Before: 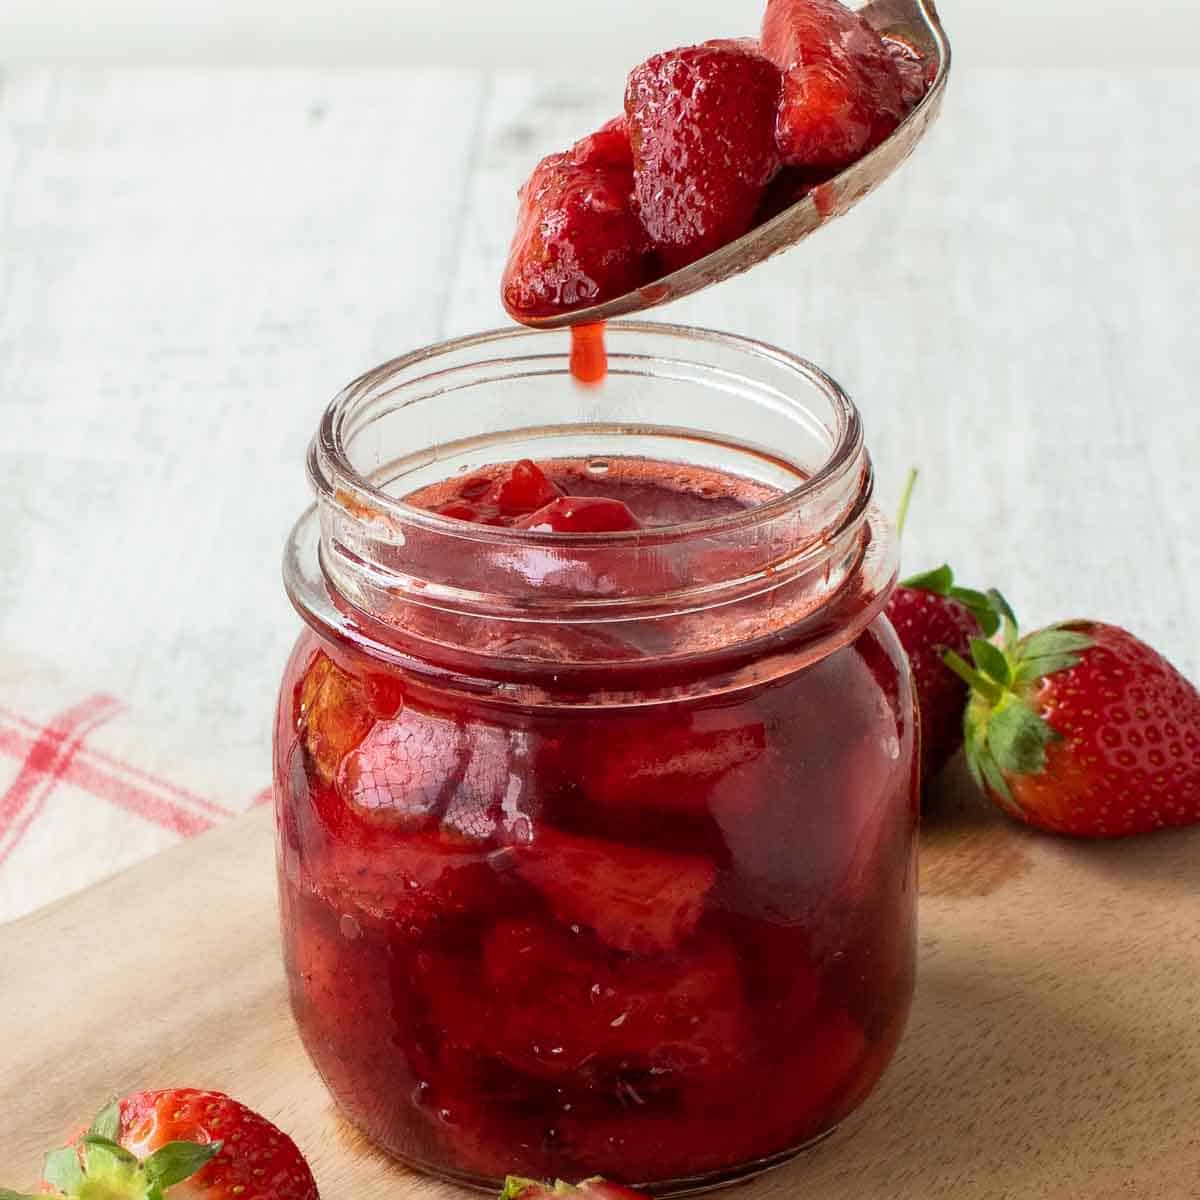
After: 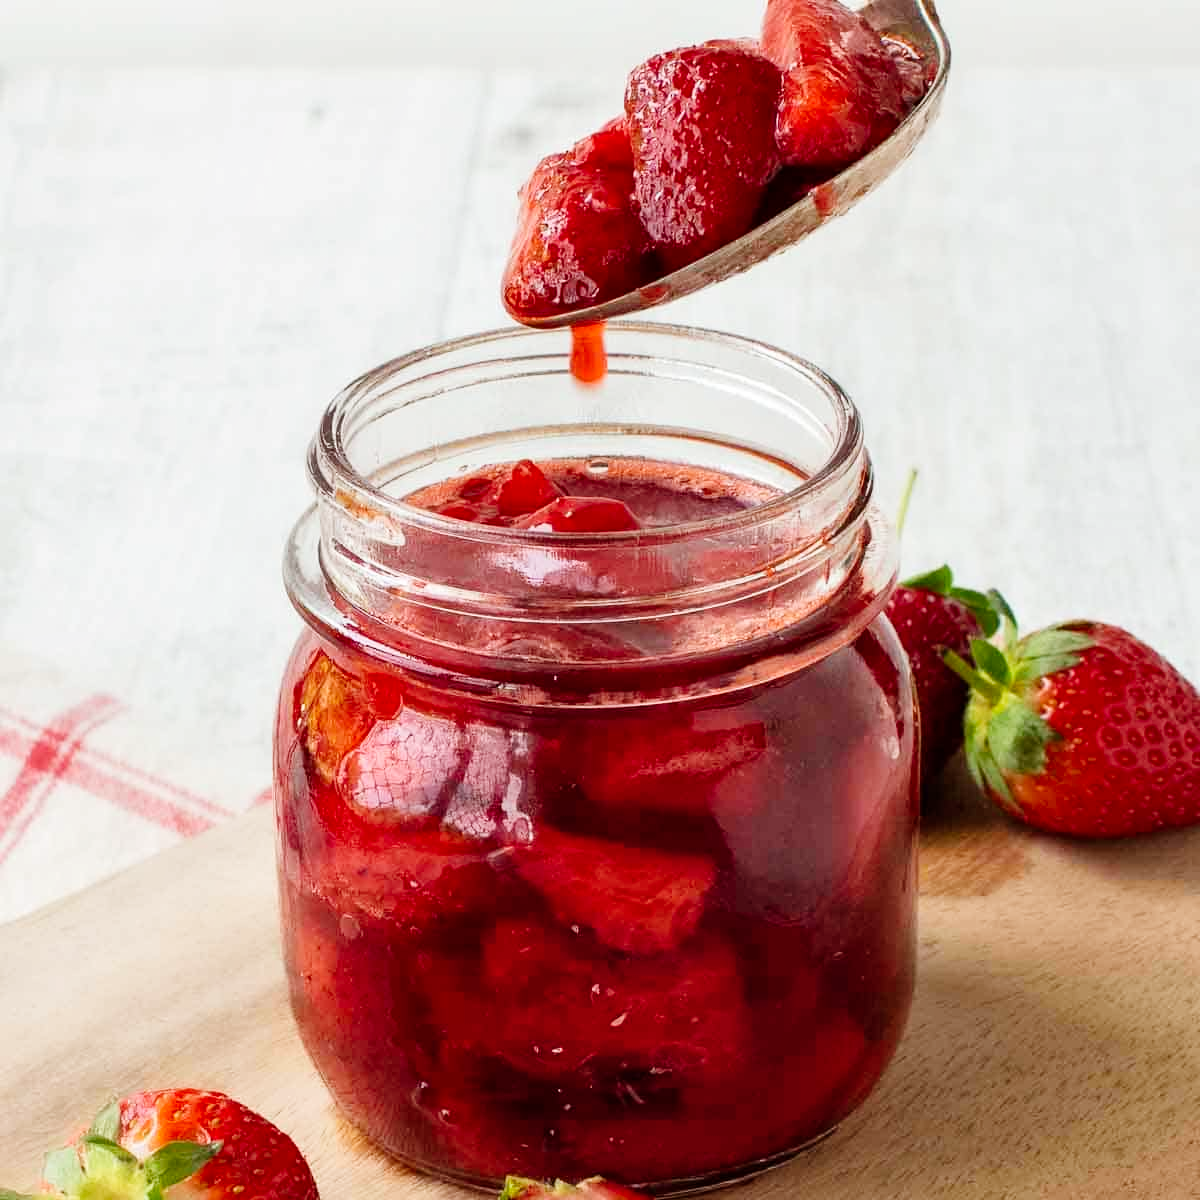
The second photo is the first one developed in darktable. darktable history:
tone curve: curves: ch0 [(0, 0) (0.004, 0.001) (0.133, 0.112) (0.325, 0.362) (0.832, 0.893) (1, 1)], preserve colors none
shadows and highlights: shadows 36.28, highlights -27.48, soften with gaussian
